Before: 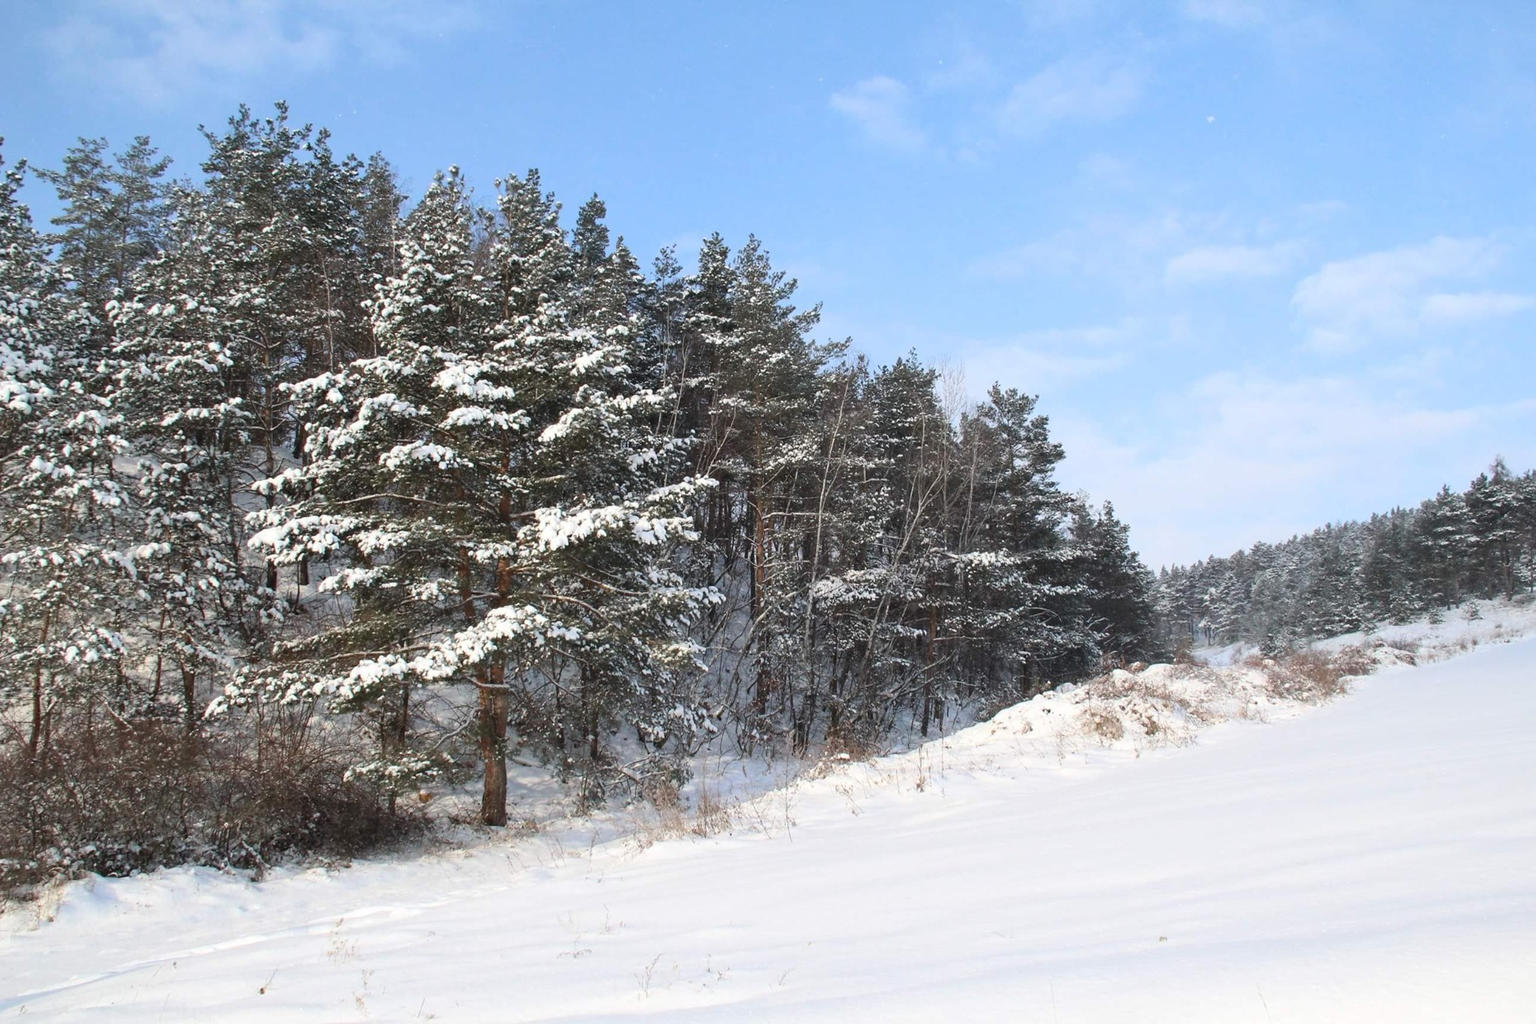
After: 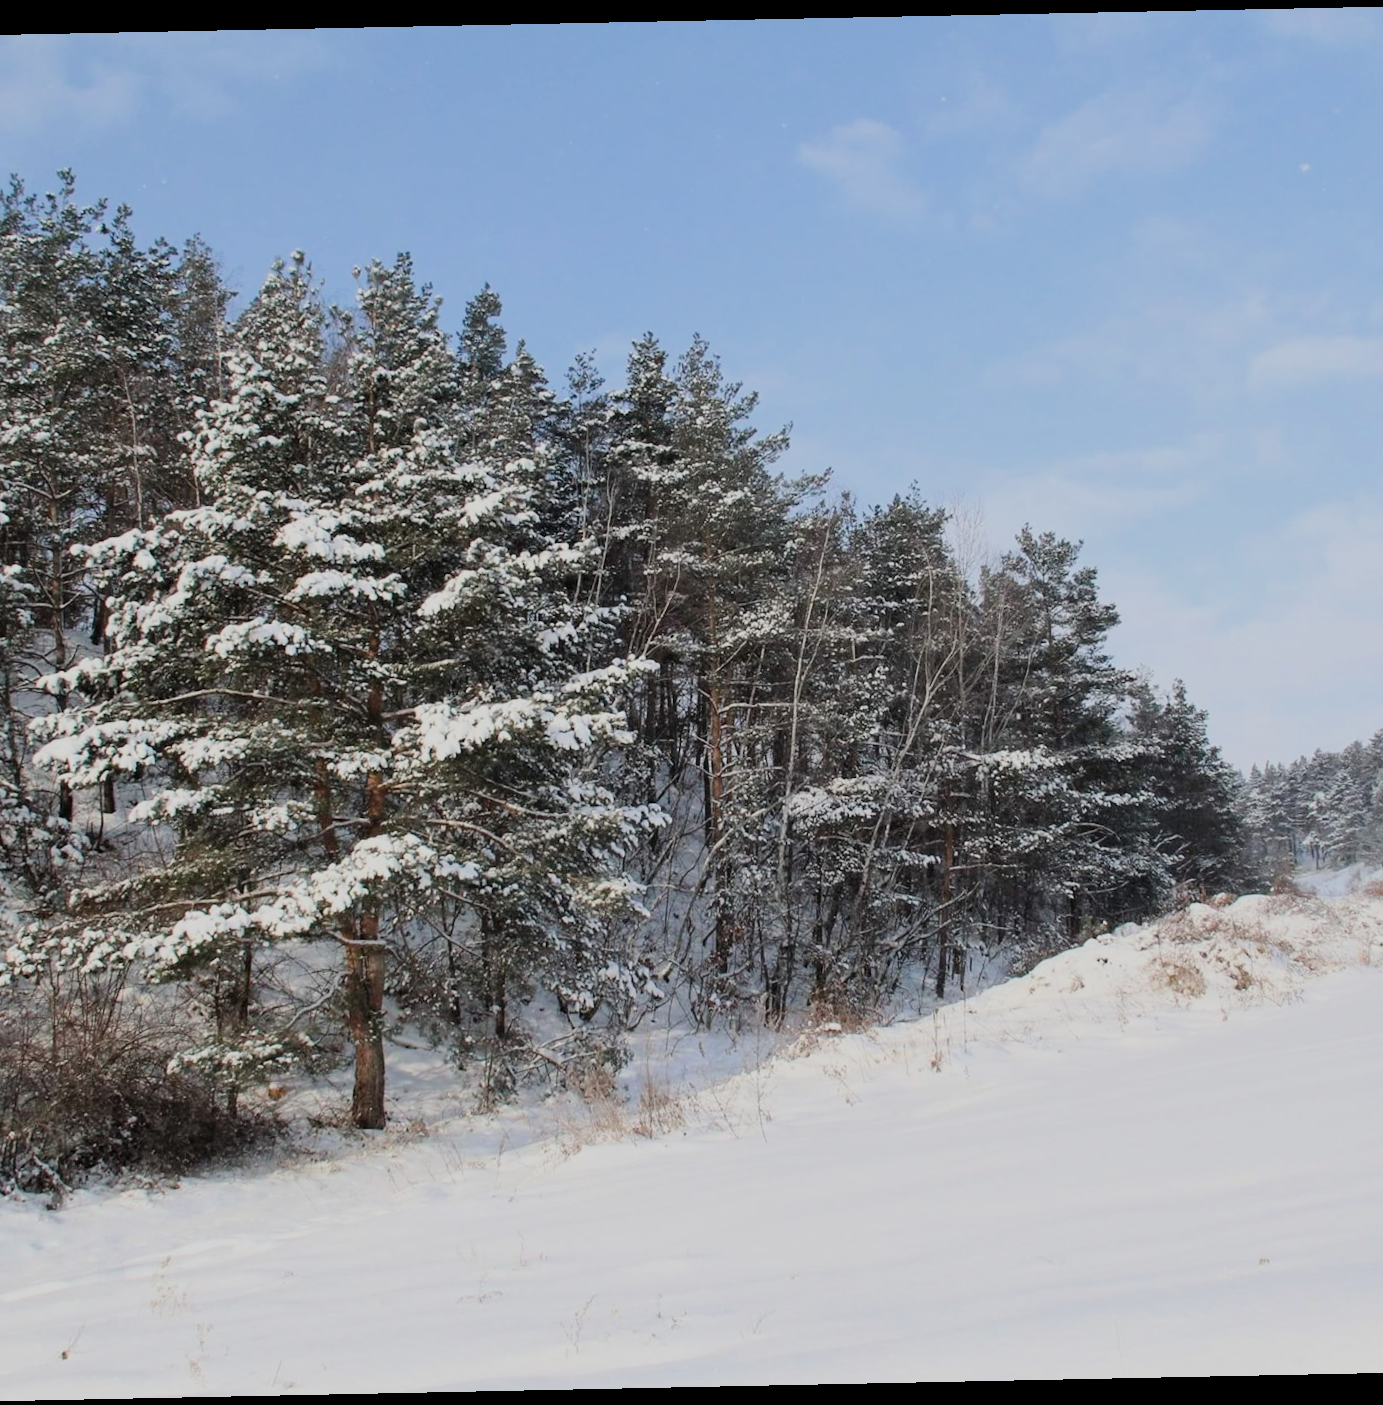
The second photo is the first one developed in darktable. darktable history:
filmic rgb: black relative exposure -7.65 EV, white relative exposure 4.56 EV, hardness 3.61
rotate and perspective: rotation -1.17°, automatic cropping off
crop and rotate: left 15.055%, right 18.278%
